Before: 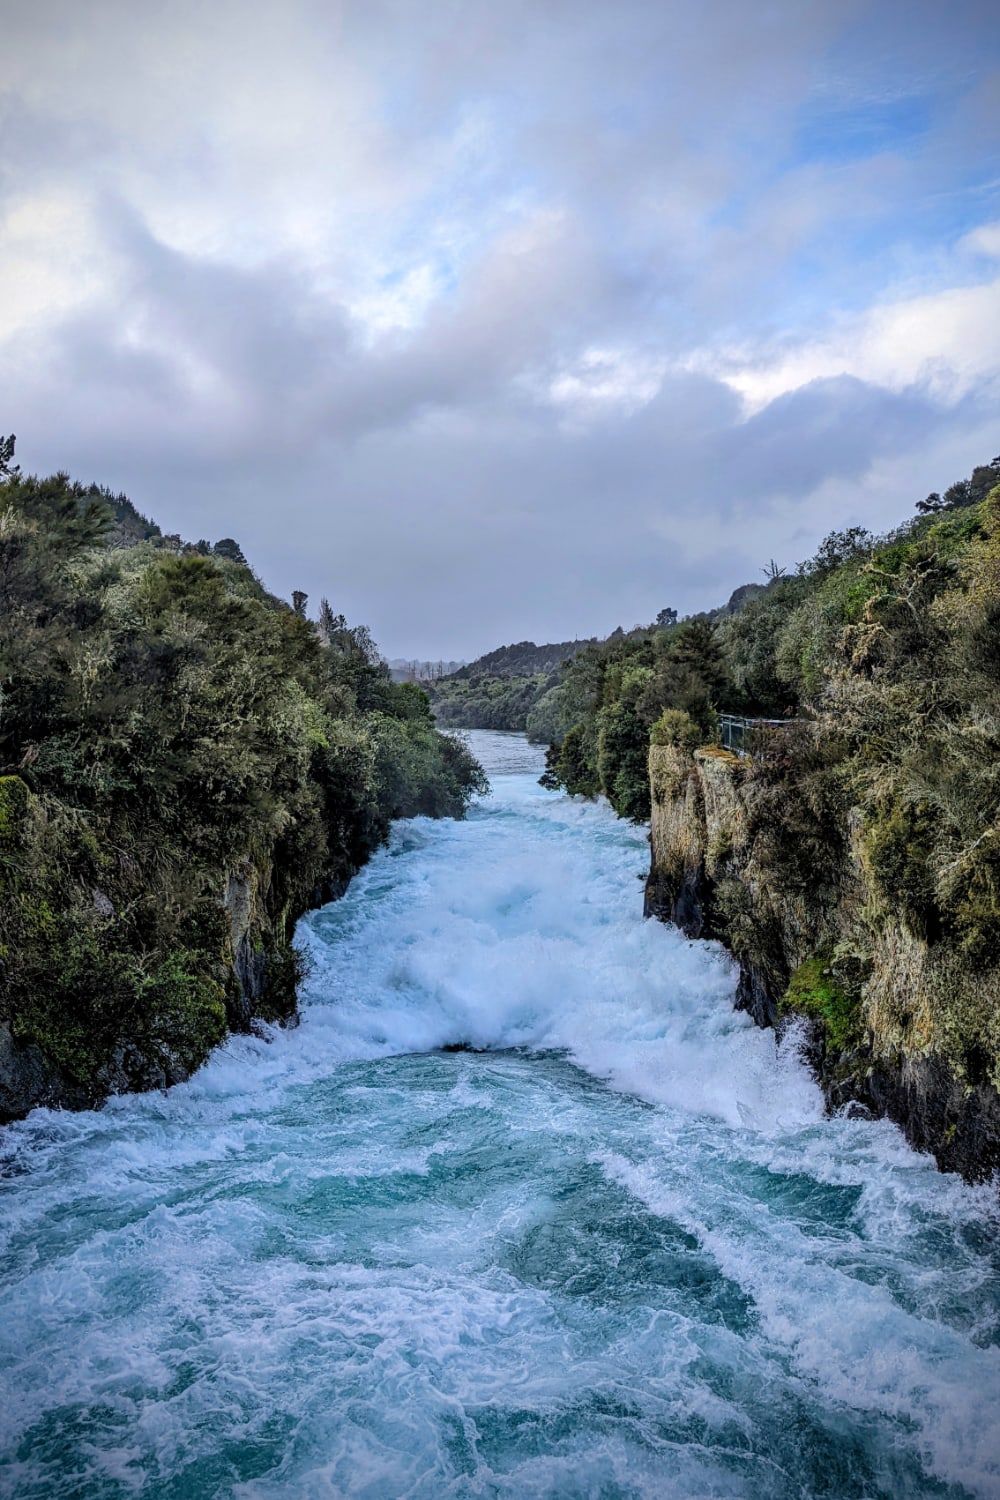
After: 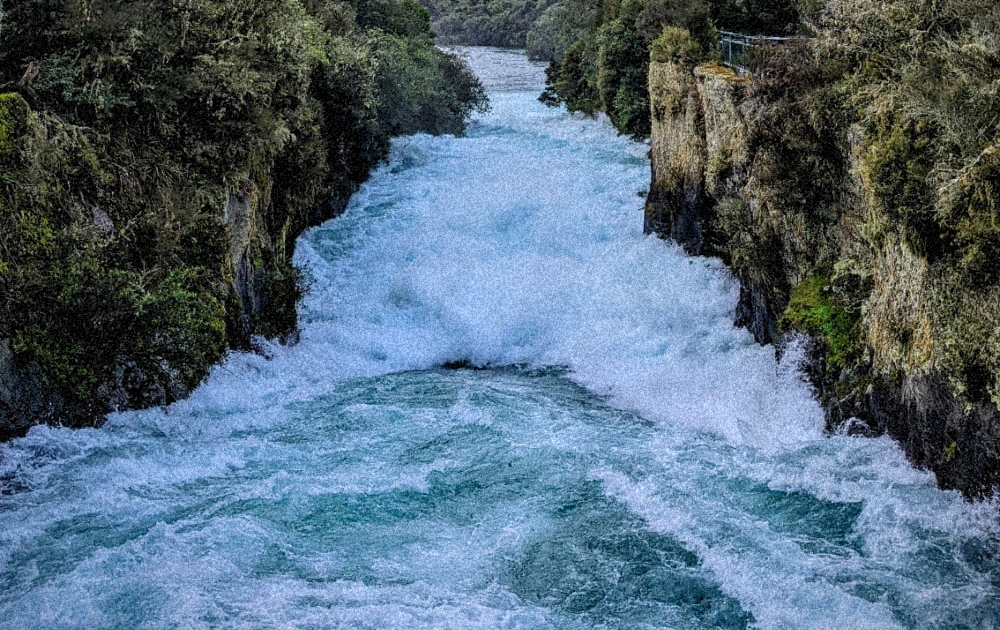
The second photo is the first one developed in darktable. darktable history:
grain: coarseness 46.9 ISO, strength 50.21%, mid-tones bias 0%
crop: top 45.551%, bottom 12.262%
